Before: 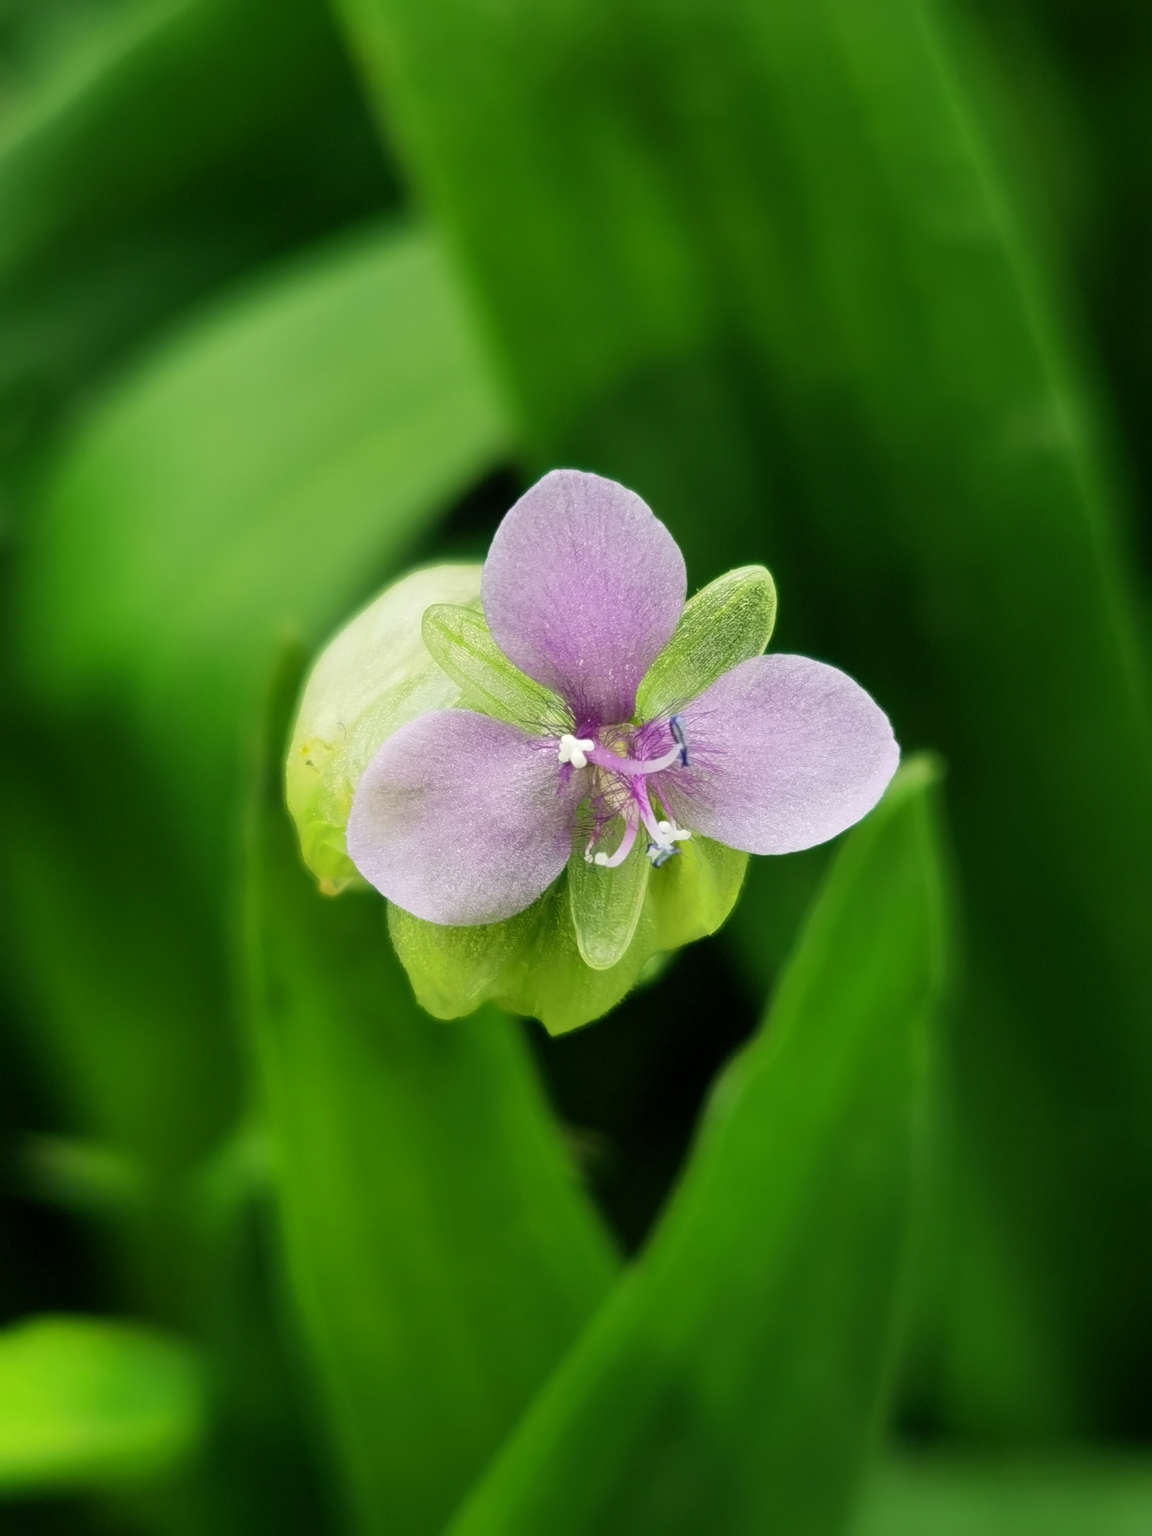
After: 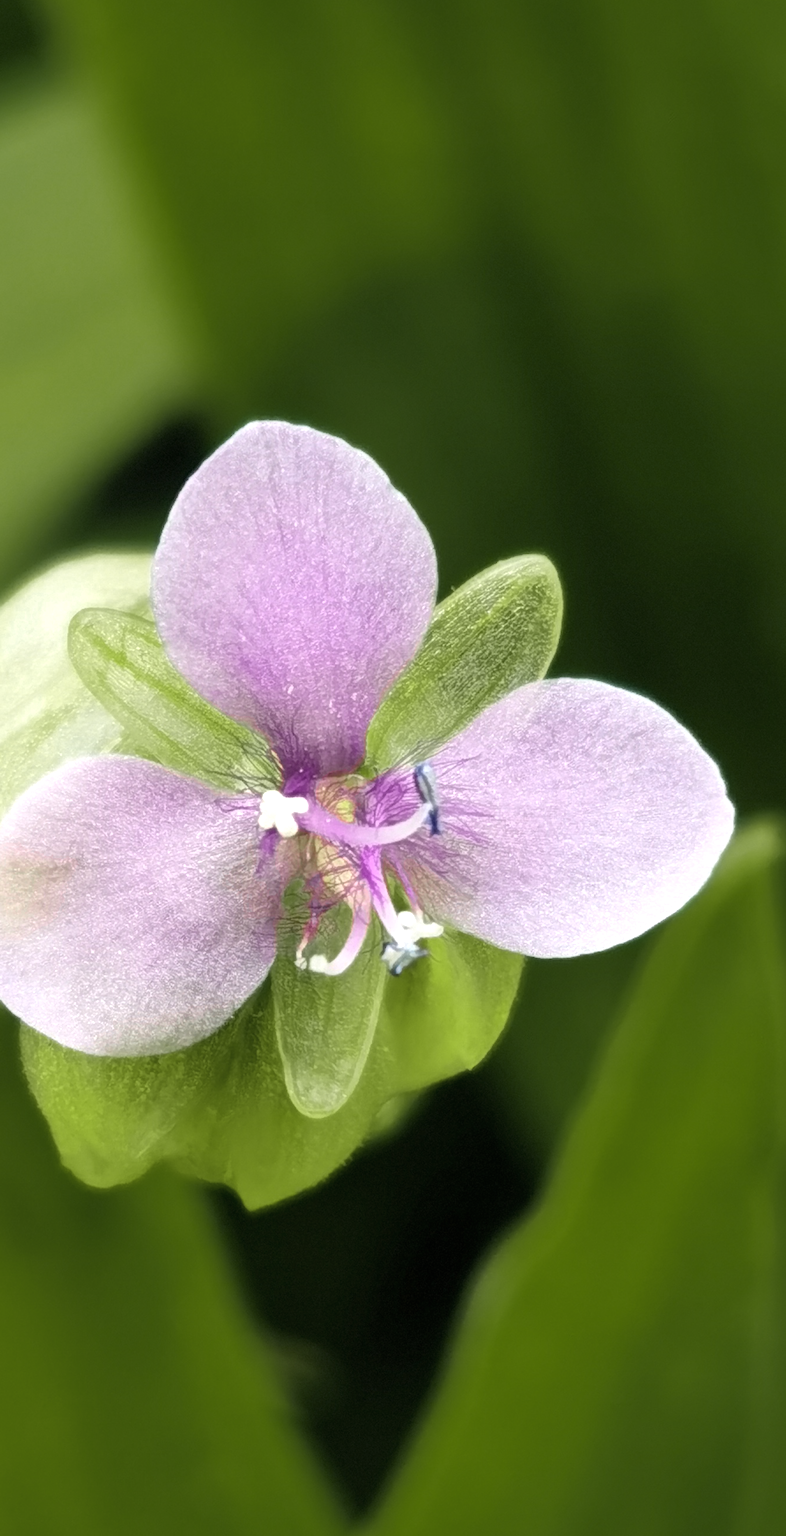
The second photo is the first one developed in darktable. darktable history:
exposure: black level correction 0, exposure 0.499 EV, compensate highlight preservation false
color zones: curves: ch0 [(0, 0.533) (0.126, 0.533) (0.234, 0.533) (0.368, 0.357) (0.5, 0.5) (0.625, 0.5) (0.74, 0.637) (0.875, 0.5)]; ch1 [(0.004, 0.708) (0.129, 0.662) (0.25, 0.5) (0.375, 0.331) (0.496, 0.396) (0.625, 0.649) (0.739, 0.26) (0.875, 0.5) (1, 0.478)]; ch2 [(0, 0.409) (0.132, 0.403) (0.236, 0.558) (0.379, 0.448) (0.5, 0.5) (0.625, 0.5) (0.691, 0.39) (0.875, 0.5)]
crop: left 32.397%, top 10.938%, right 18.655%, bottom 17.336%
